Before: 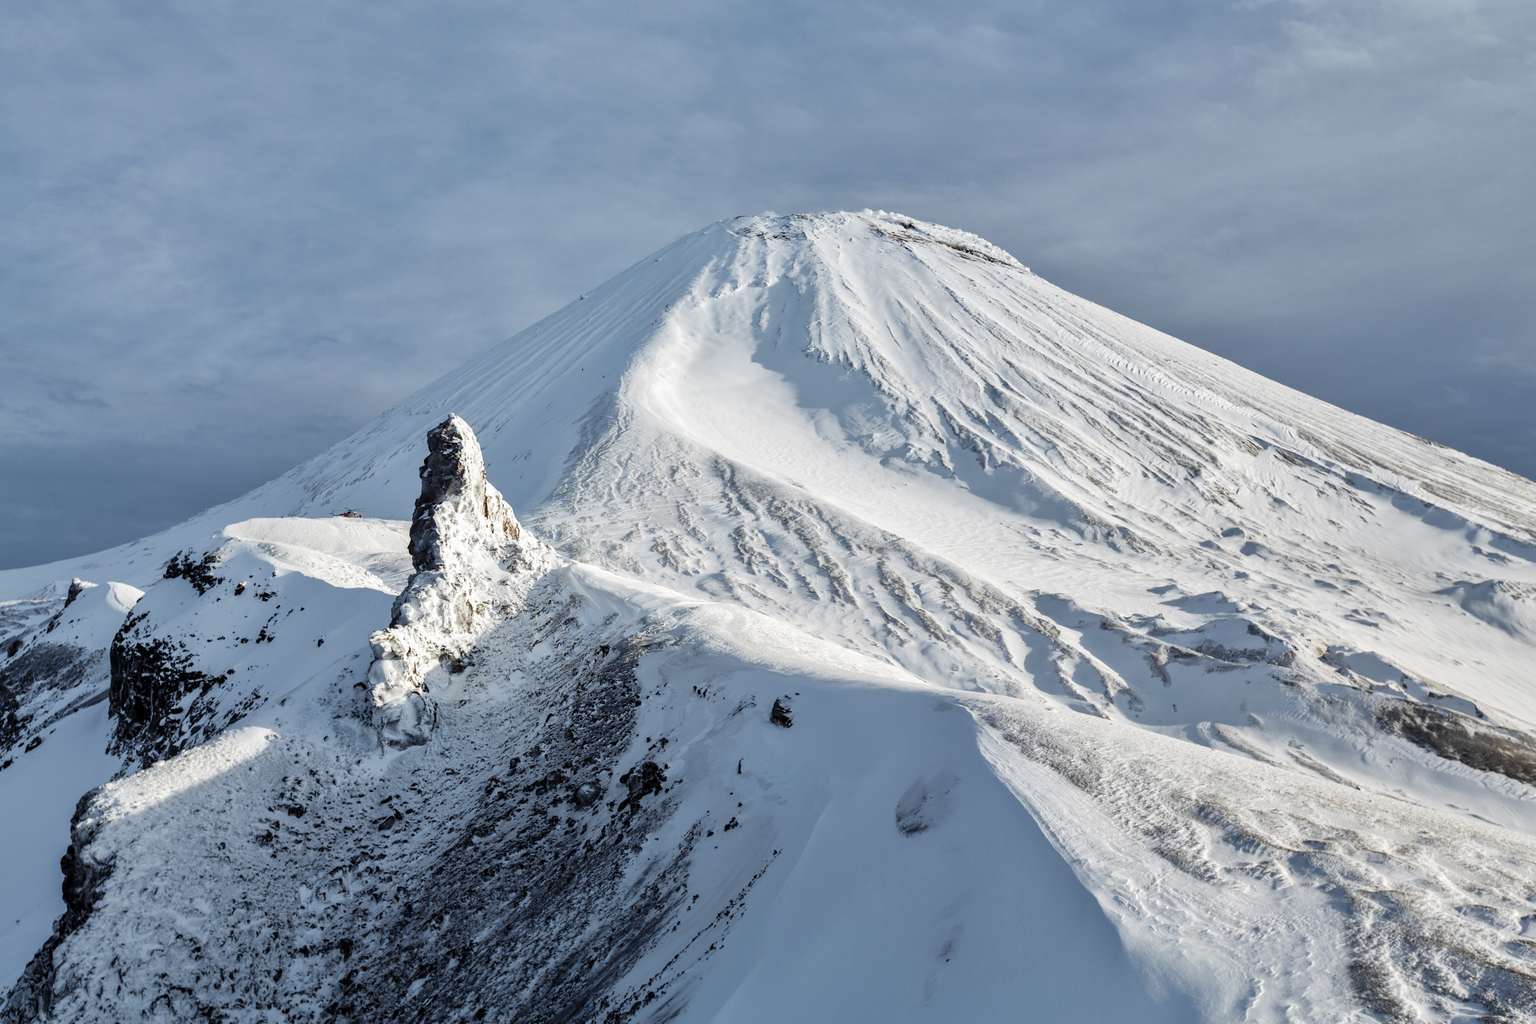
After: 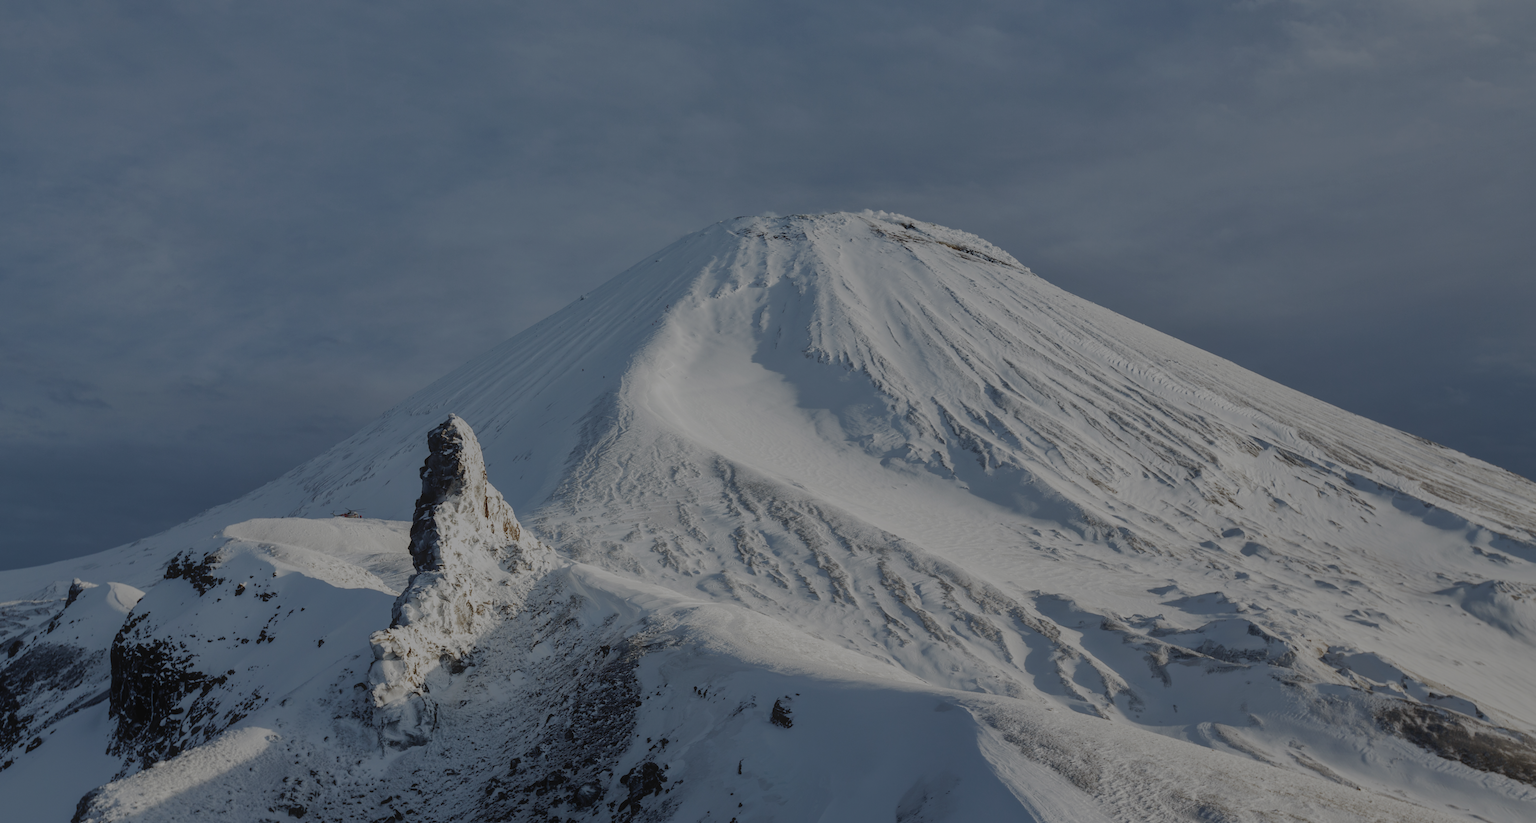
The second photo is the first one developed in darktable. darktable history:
contrast equalizer: octaves 7, y [[0.46, 0.454, 0.451, 0.451, 0.455, 0.46], [0.5 ×6], [0.5 ×6], [0 ×6], [0 ×6]]
crop: bottom 19.527%
exposure: exposure -1.441 EV, compensate highlight preservation false
